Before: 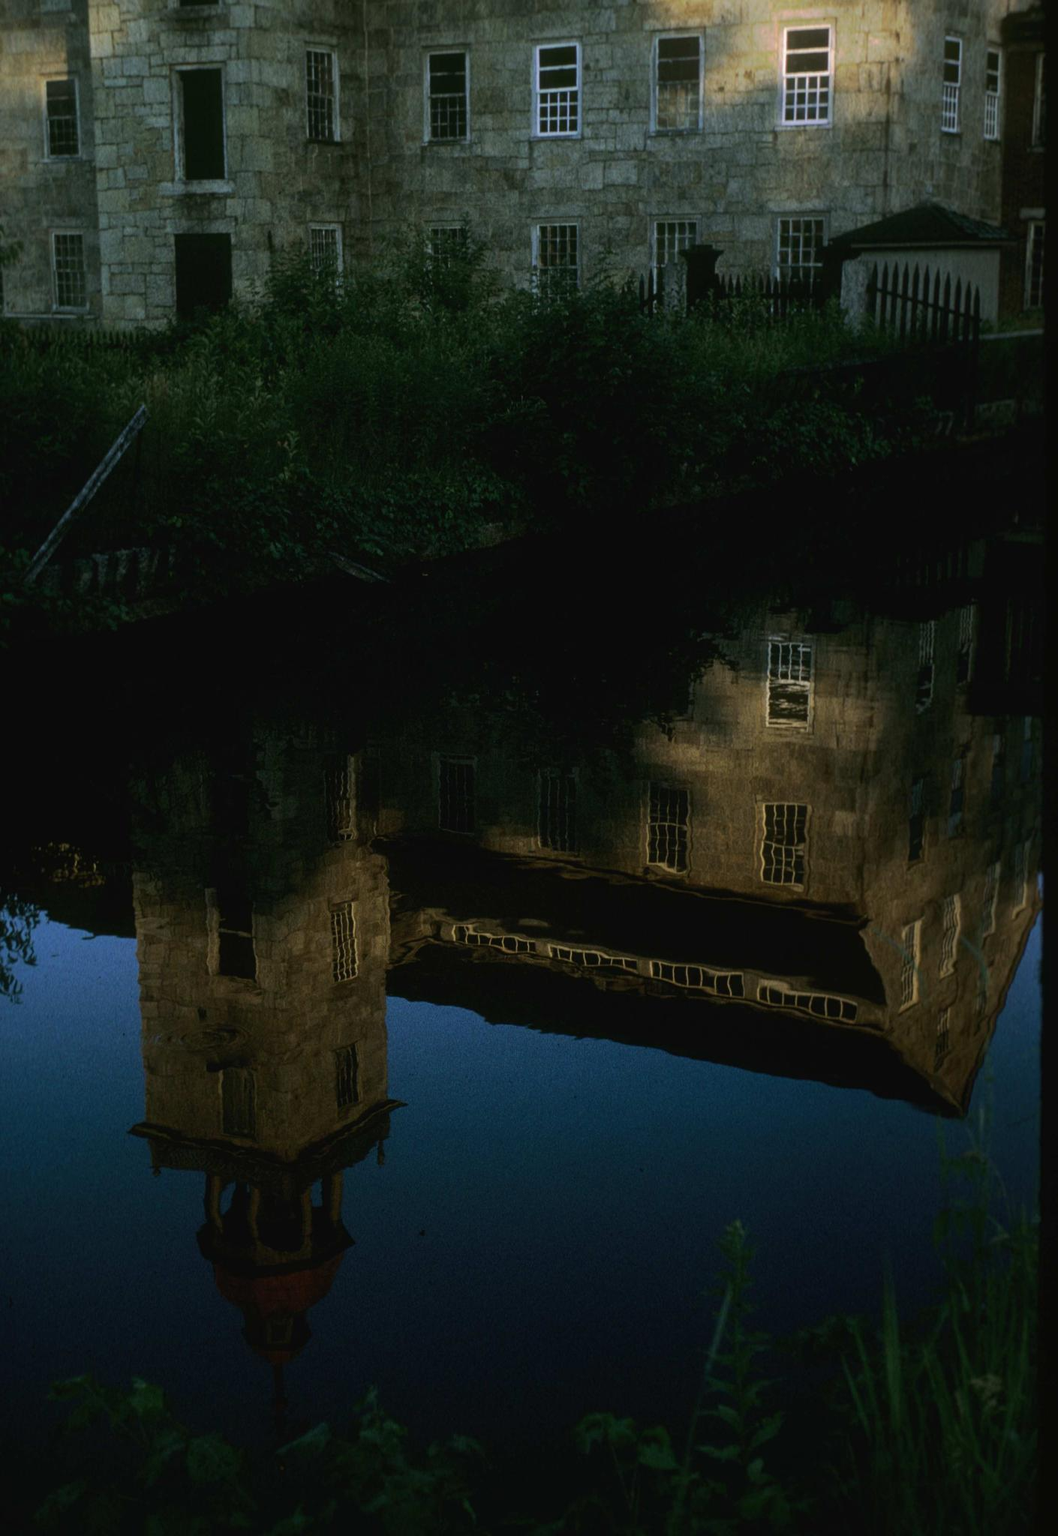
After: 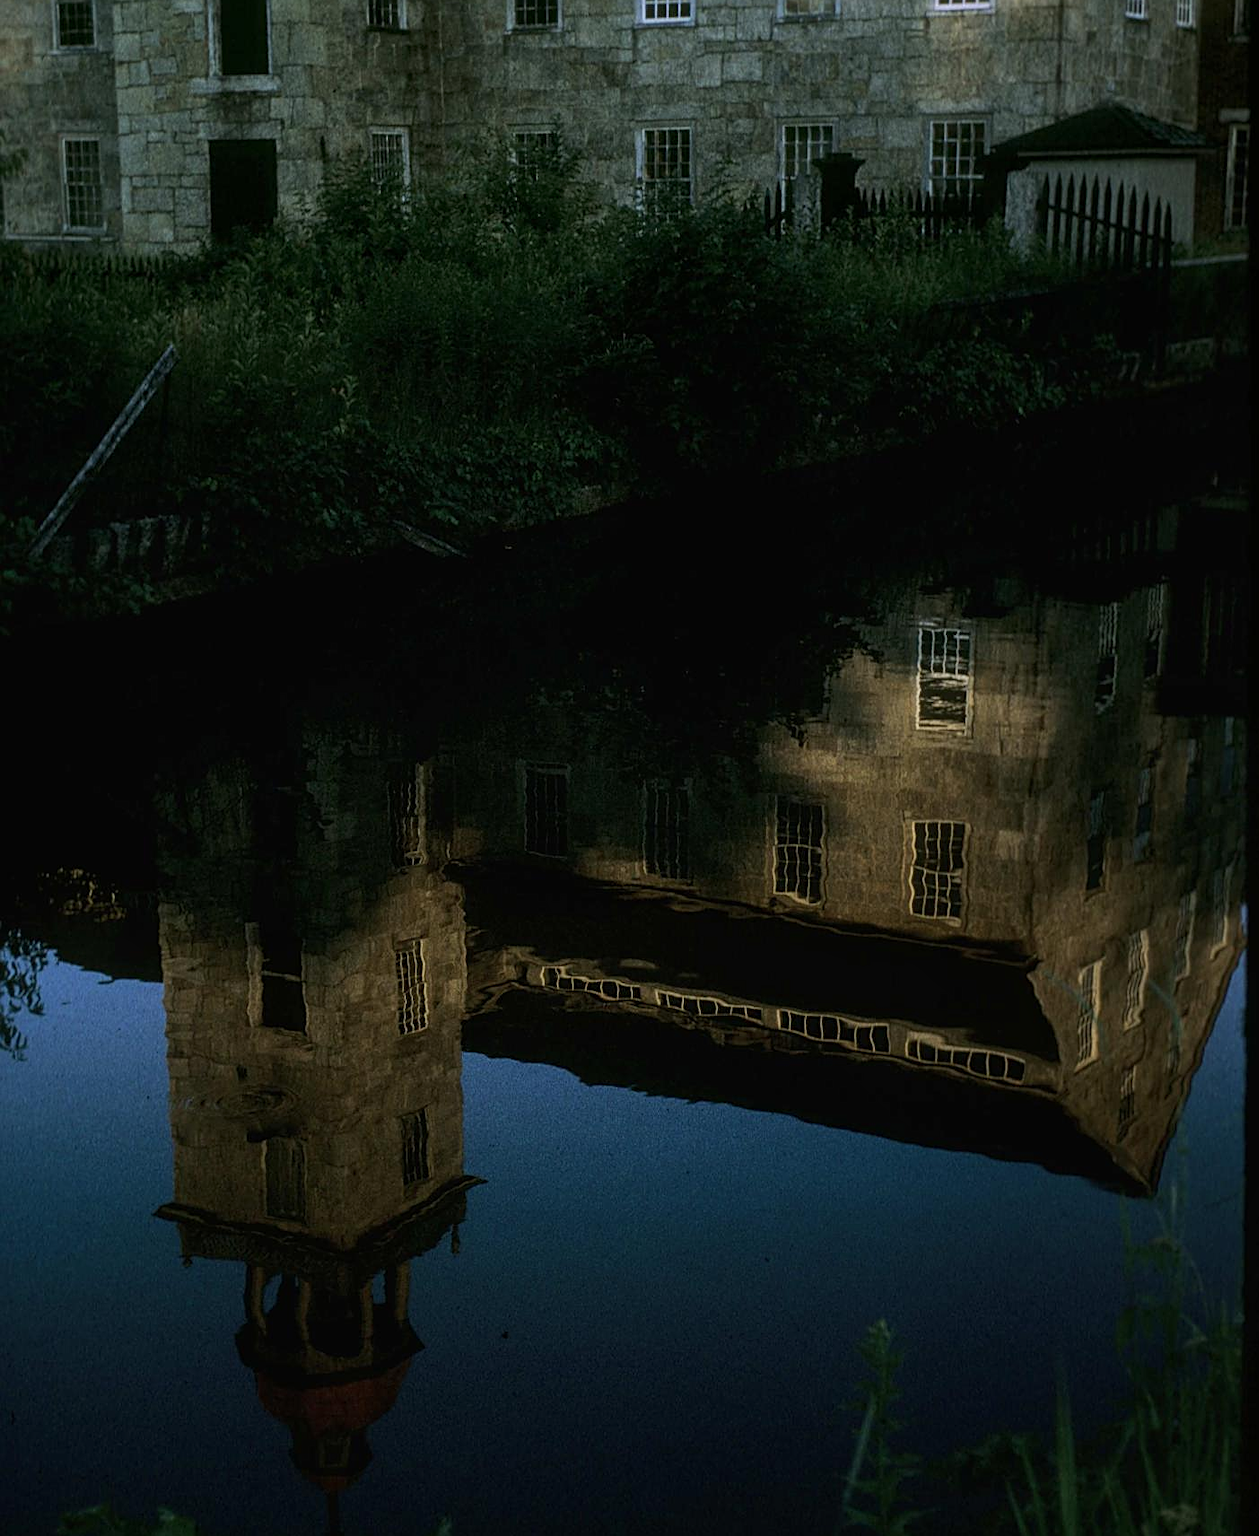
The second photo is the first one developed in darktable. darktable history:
sharpen: on, module defaults
local contrast: on, module defaults
crop: top 7.625%, bottom 8.027%
white balance: emerald 1
